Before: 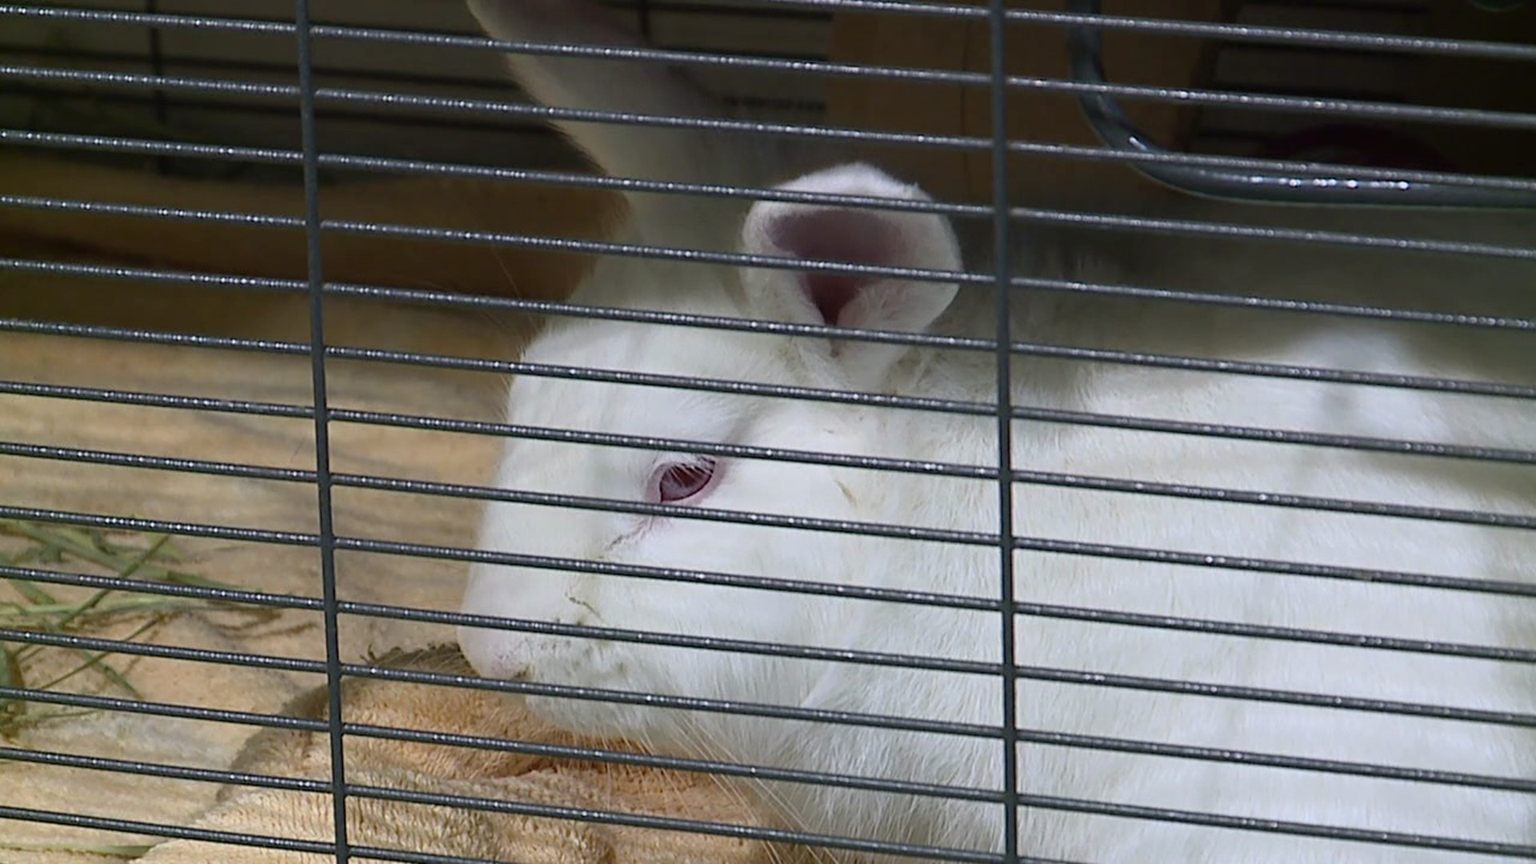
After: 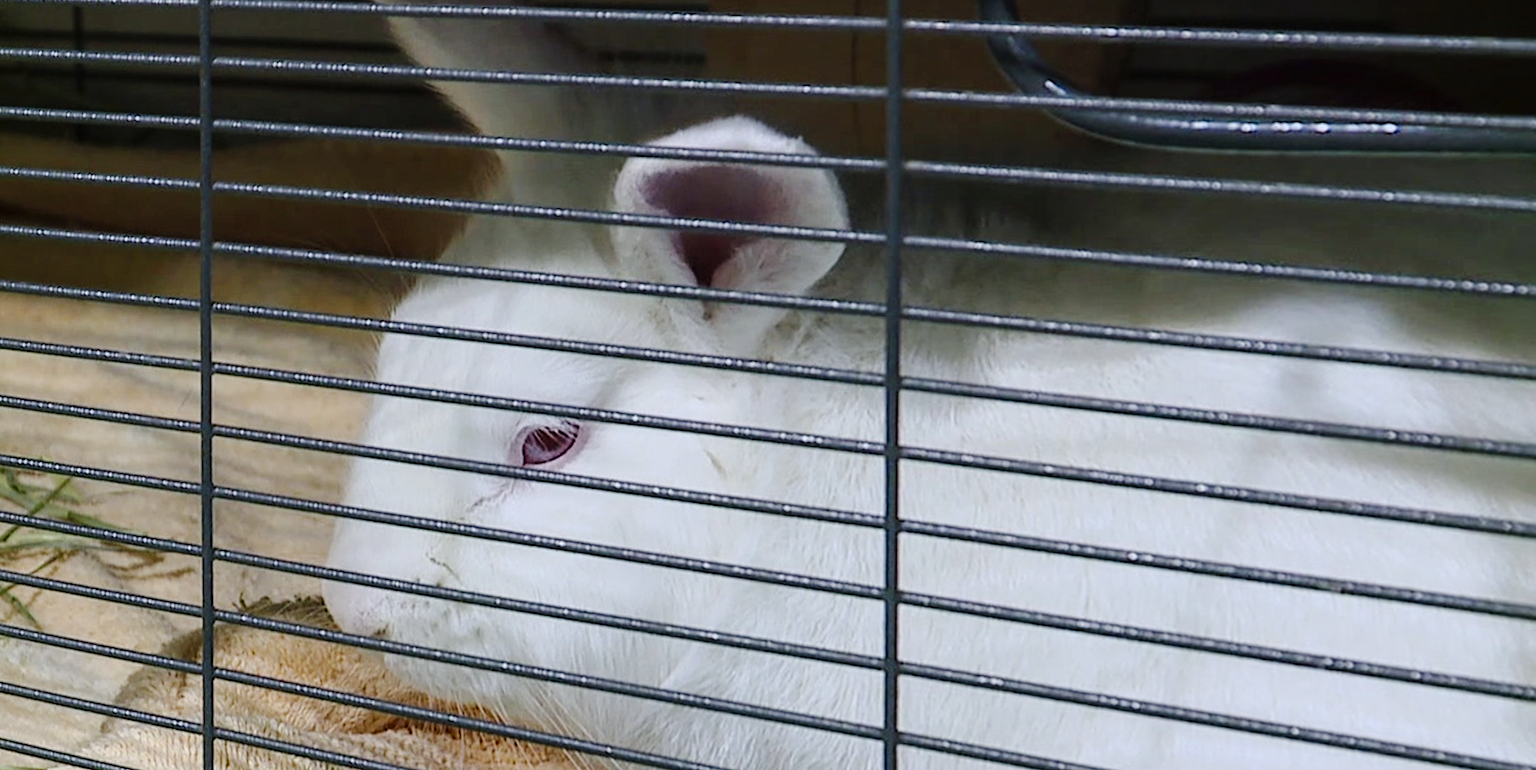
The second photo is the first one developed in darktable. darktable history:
crop and rotate: left 2.536%, right 1.107%, bottom 2.246%
white balance: red 0.976, blue 1.04
local contrast: on, module defaults
rotate and perspective: rotation 1.69°, lens shift (vertical) -0.023, lens shift (horizontal) -0.291, crop left 0.025, crop right 0.988, crop top 0.092, crop bottom 0.842
tone curve: curves: ch0 [(0, 0) (0.003, 0.015) (0.011, 0.021) (0.025, 0.032) (0.044, 0.046) (0.069, 0.062) (0.1, 0.08) (0.136, 0.117) (0.177, 0.165) (0.224, 0.221) (0.277, 0.298) (0.335, 0.385) (0.399, 0.469) (0.468, 0.558) (0.543, 0.637) (0.623, 0.708) (0.709, 0.771) (0.801, 0.84) (0.898, 0.907) (1, 1)], preserve colors none
